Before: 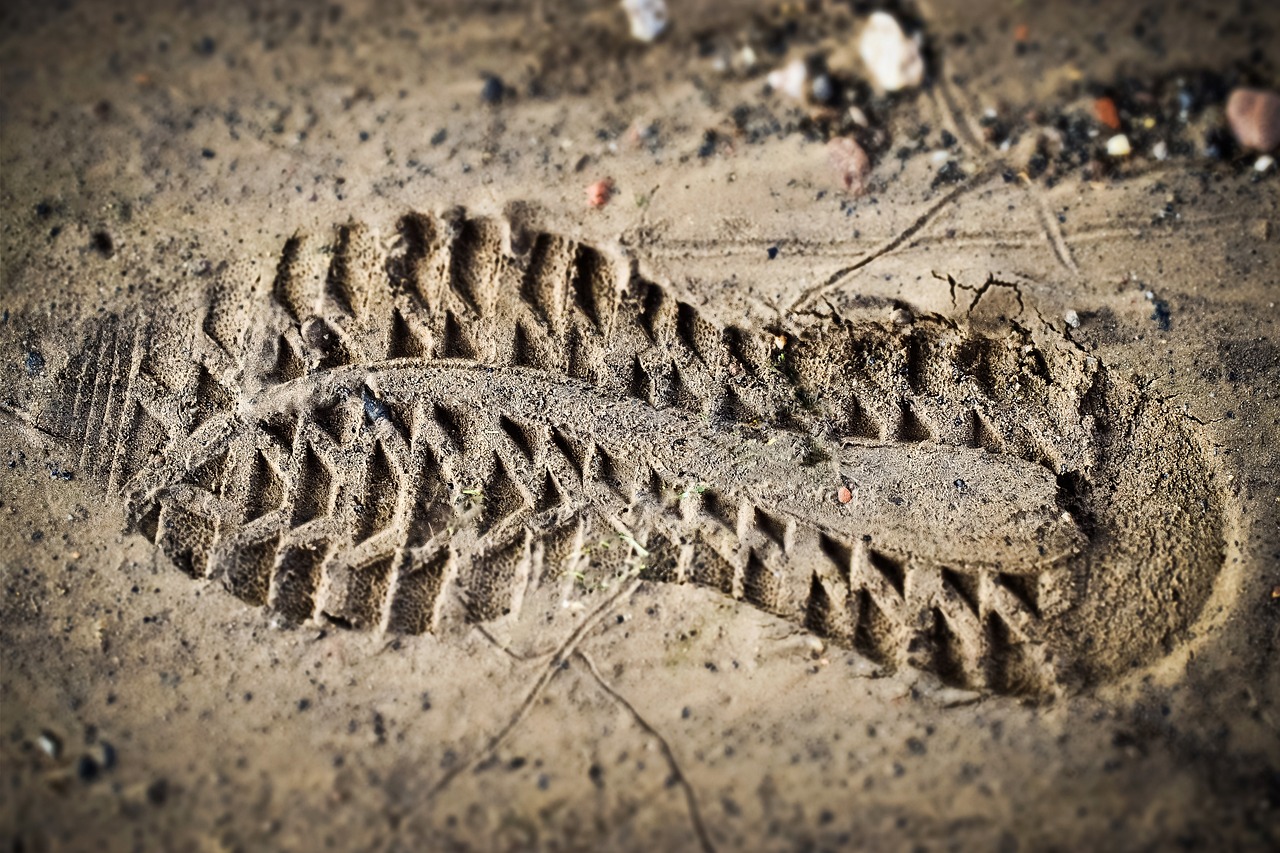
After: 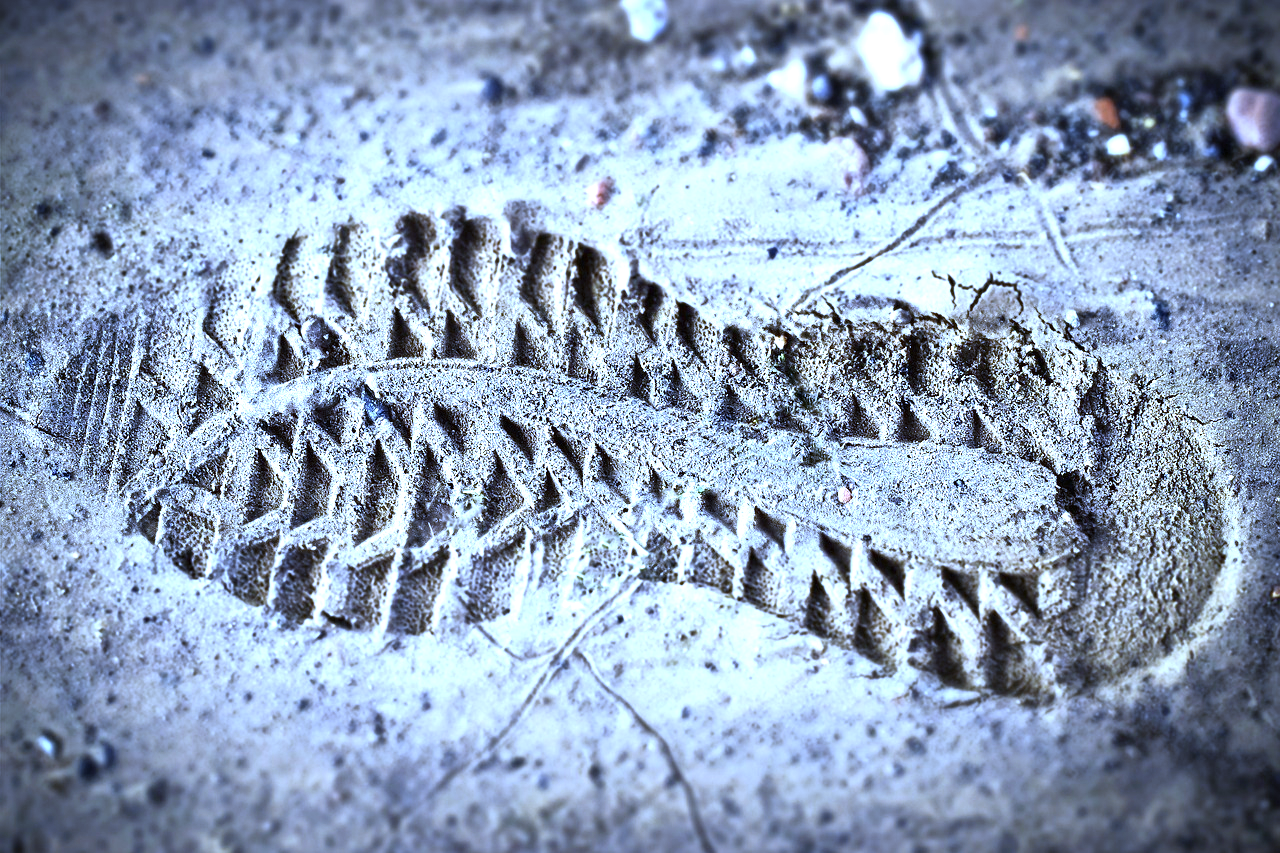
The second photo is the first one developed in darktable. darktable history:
exposure: black level correction 0, exposure 1.1 EV, compensate exposure bias true, compensate highlight preservation false
white balance: red 0.766, blue 1.537
